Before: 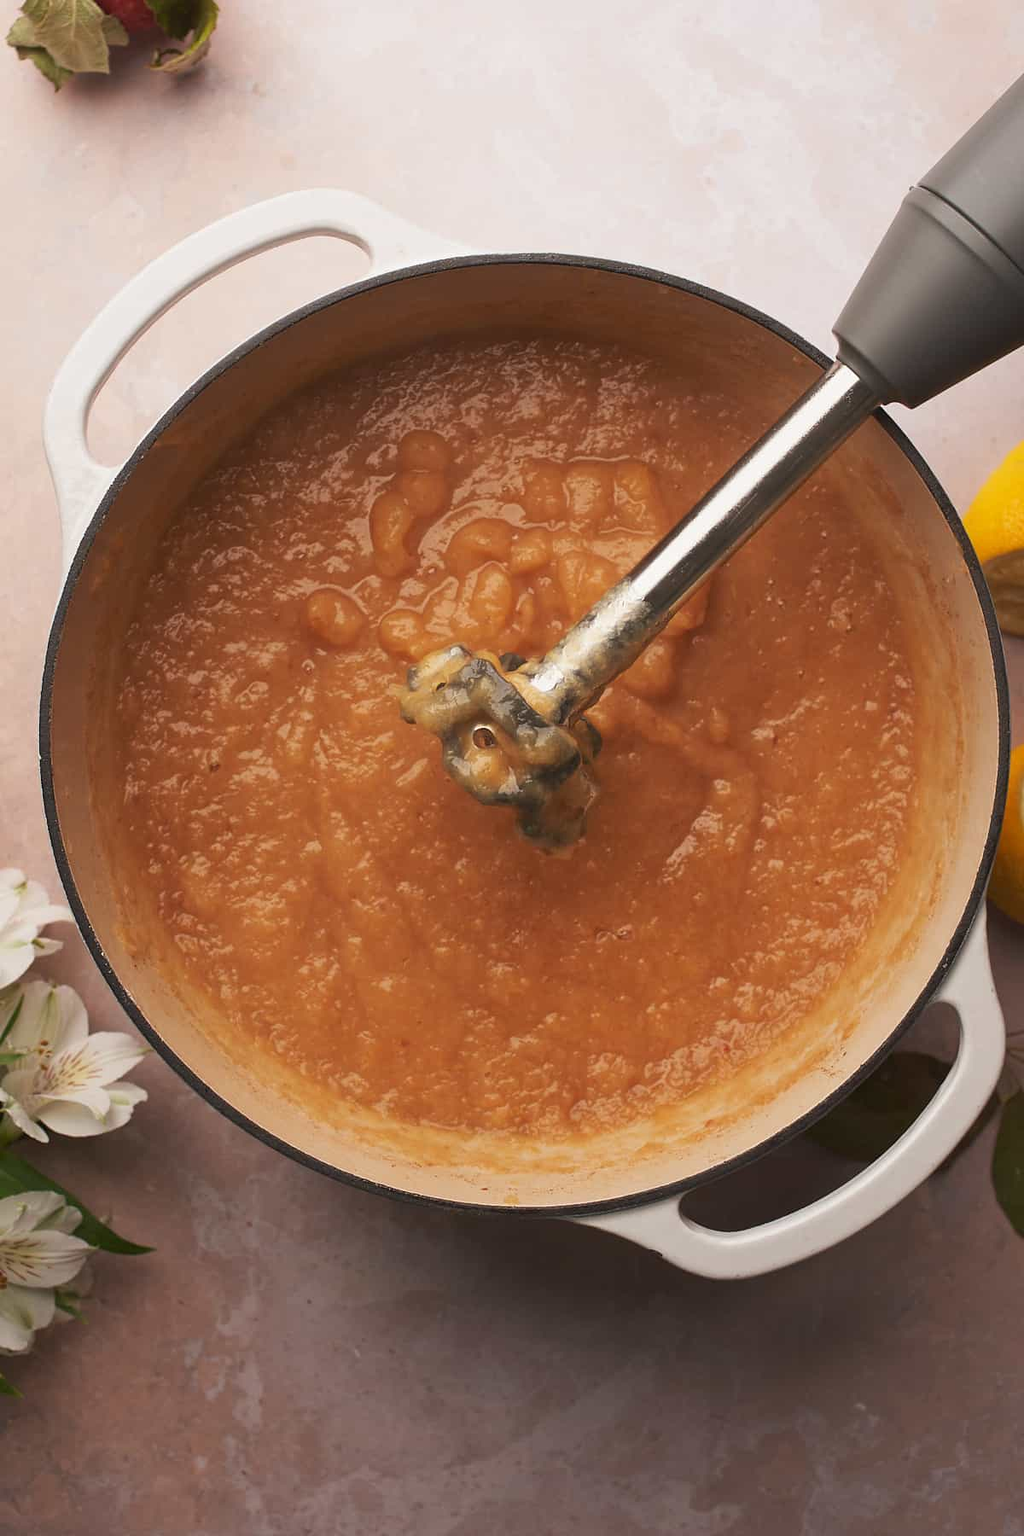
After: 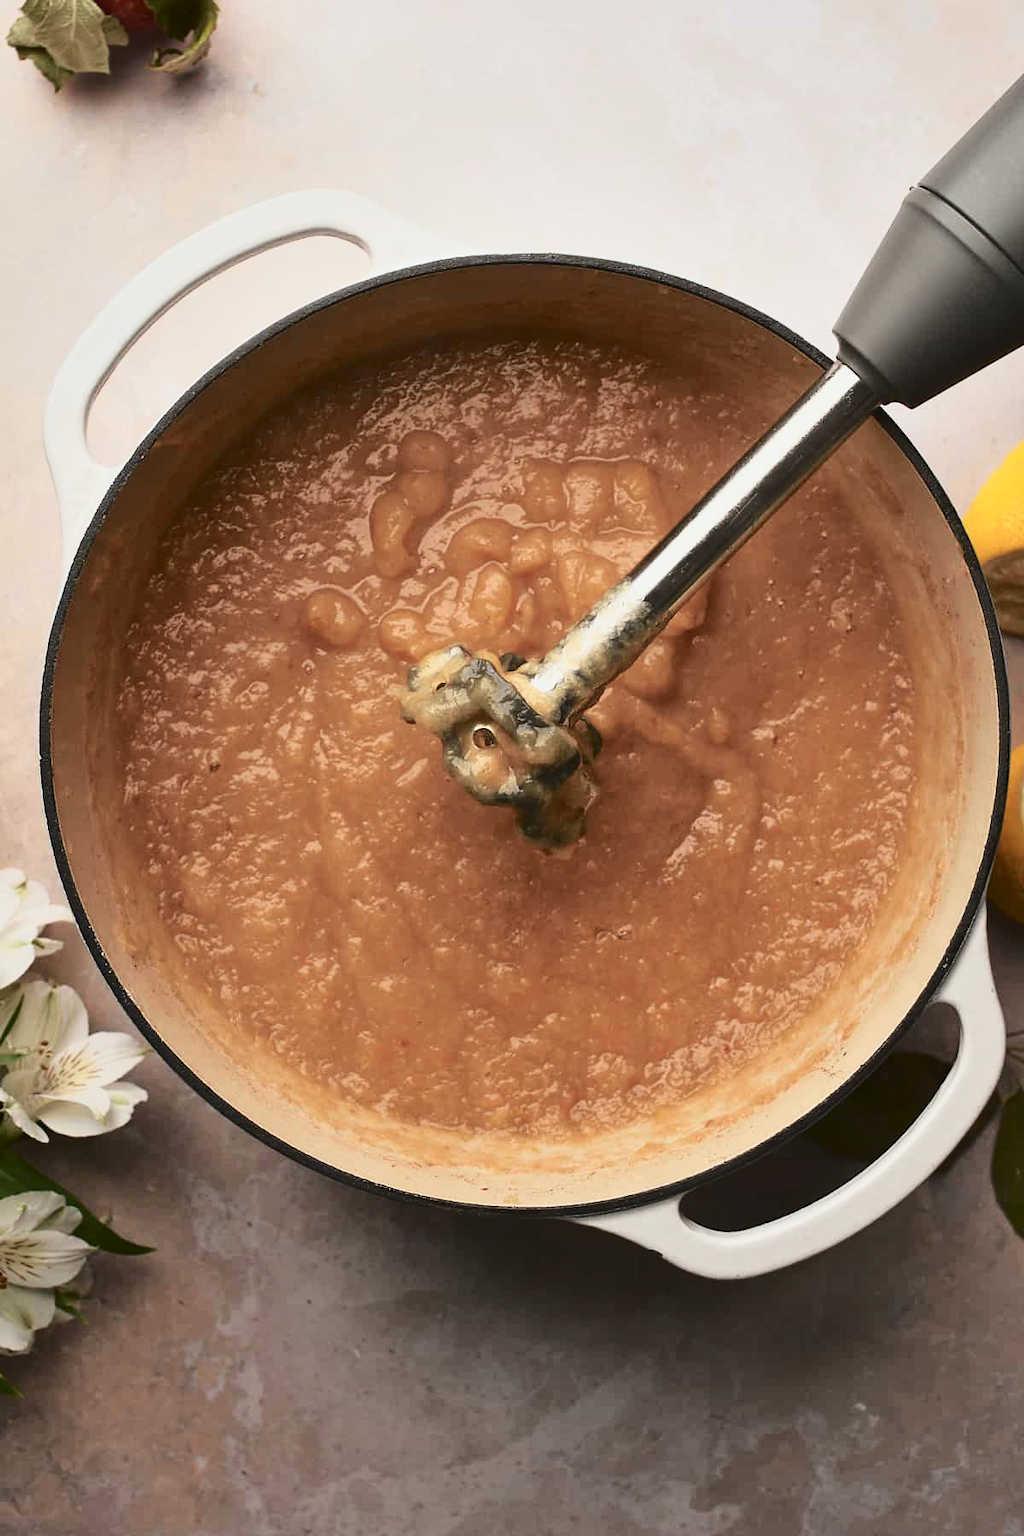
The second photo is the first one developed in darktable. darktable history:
tone curve: curves: ch0 [(0, 0.032) (0.078, 0.052) (0.236, 0.168) (0.43, 0.472) (0.508, 0.566) (0.66, 0.754) (0.79, 0.883) (0.994, 0.974)]; ch1 [(0, 0) (0.161, 0.092) (0.35, 0.33) (0.379, 0.401) (0.456, 0.456) (0.508, 0.501) (0.547, 0.531) (0.573, 0.563) (0.625, 0.602) (0.718, 0.734) (1, 1)]; ch2 [(0, 0) (0.369, 0.427) (0.44, 0.434) (0.502, 0.501) (0.54, 0.537) (0.586, 0.59) (0.621, 0.604) (1, 1)], color space Lab, independent channels, preserve colors none
shadows and highlights: shadows 61.08, highlights color adjustment 32.49%, soften with gaussian
